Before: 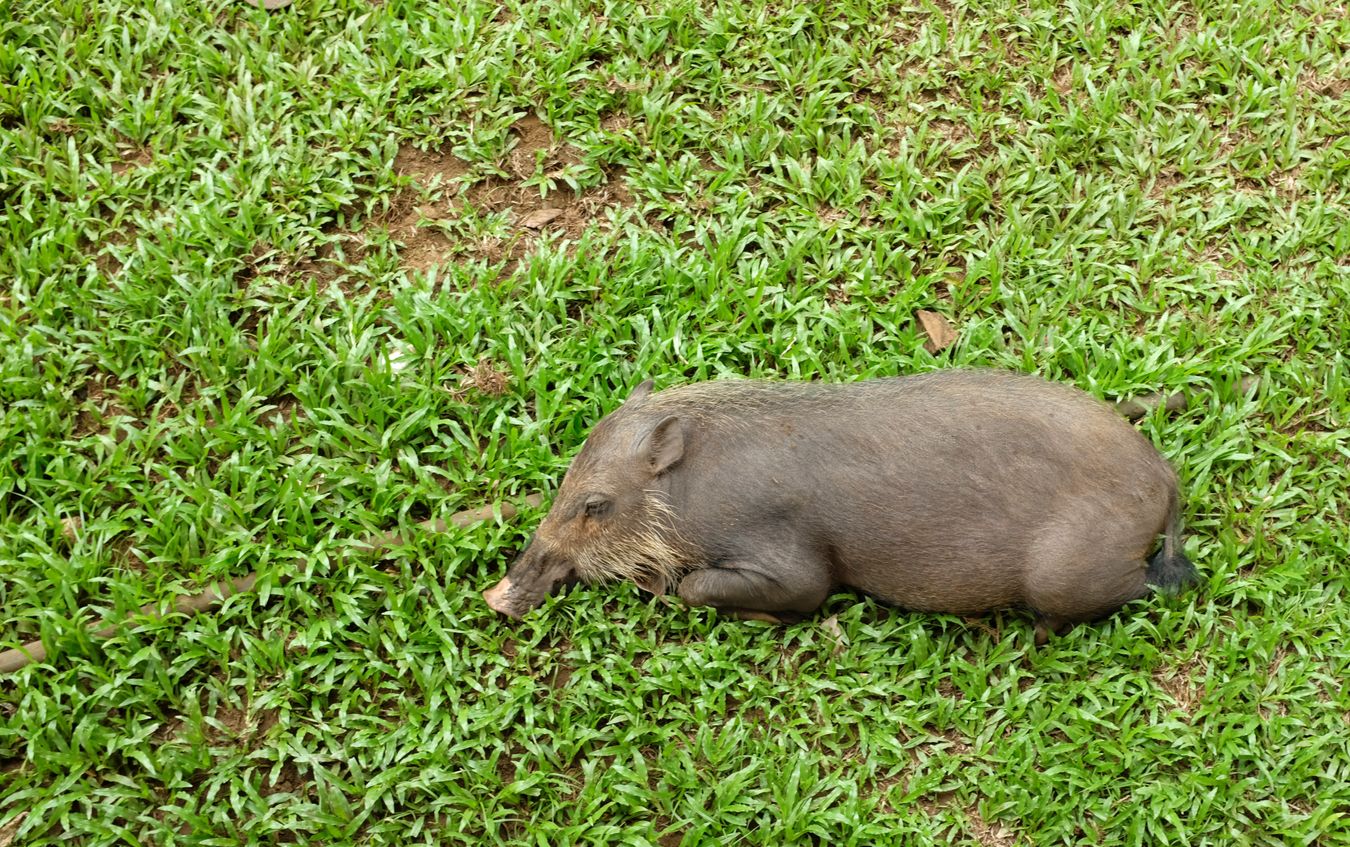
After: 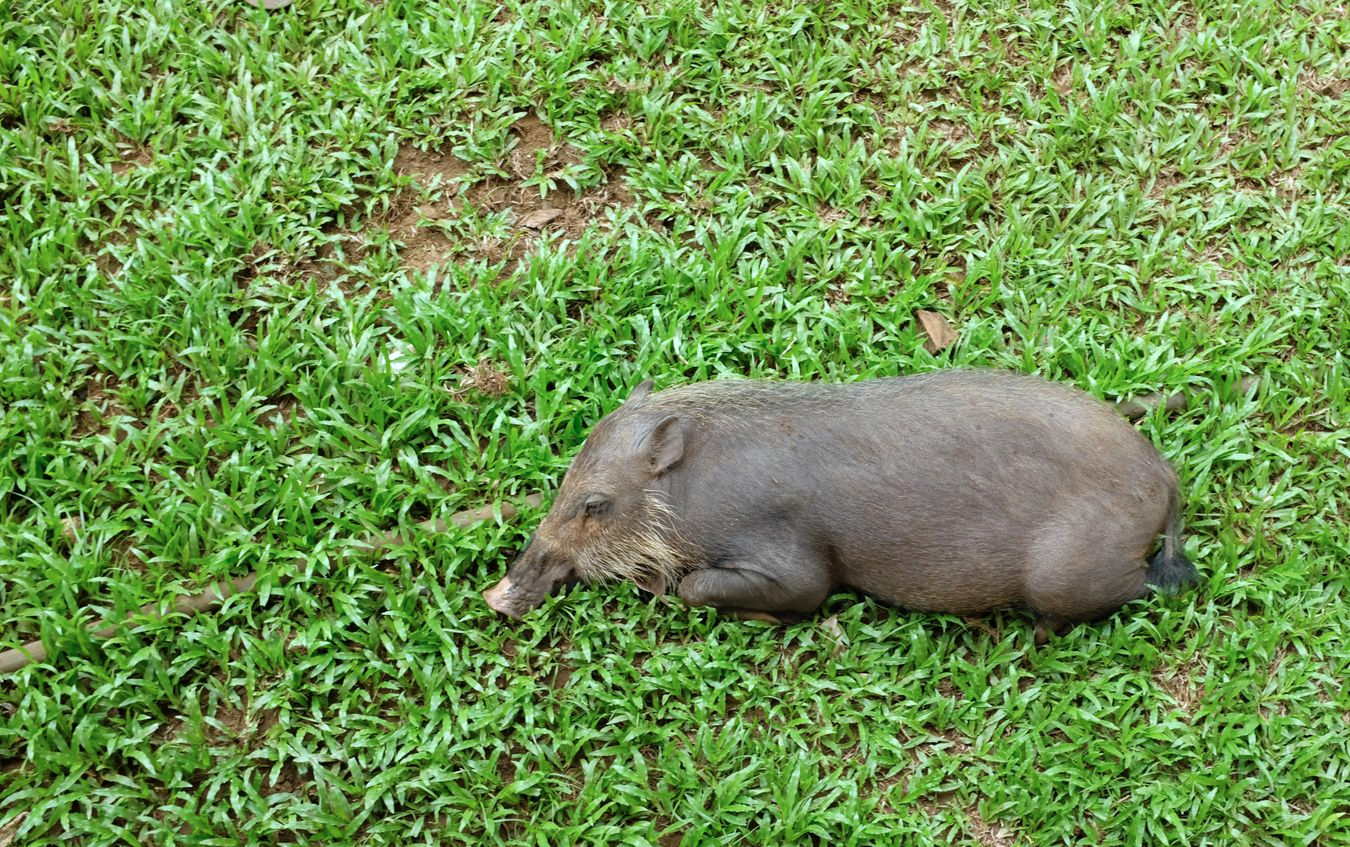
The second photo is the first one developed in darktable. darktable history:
color calibration: x 0.37, y 0.382, temperature 4317.15 K
